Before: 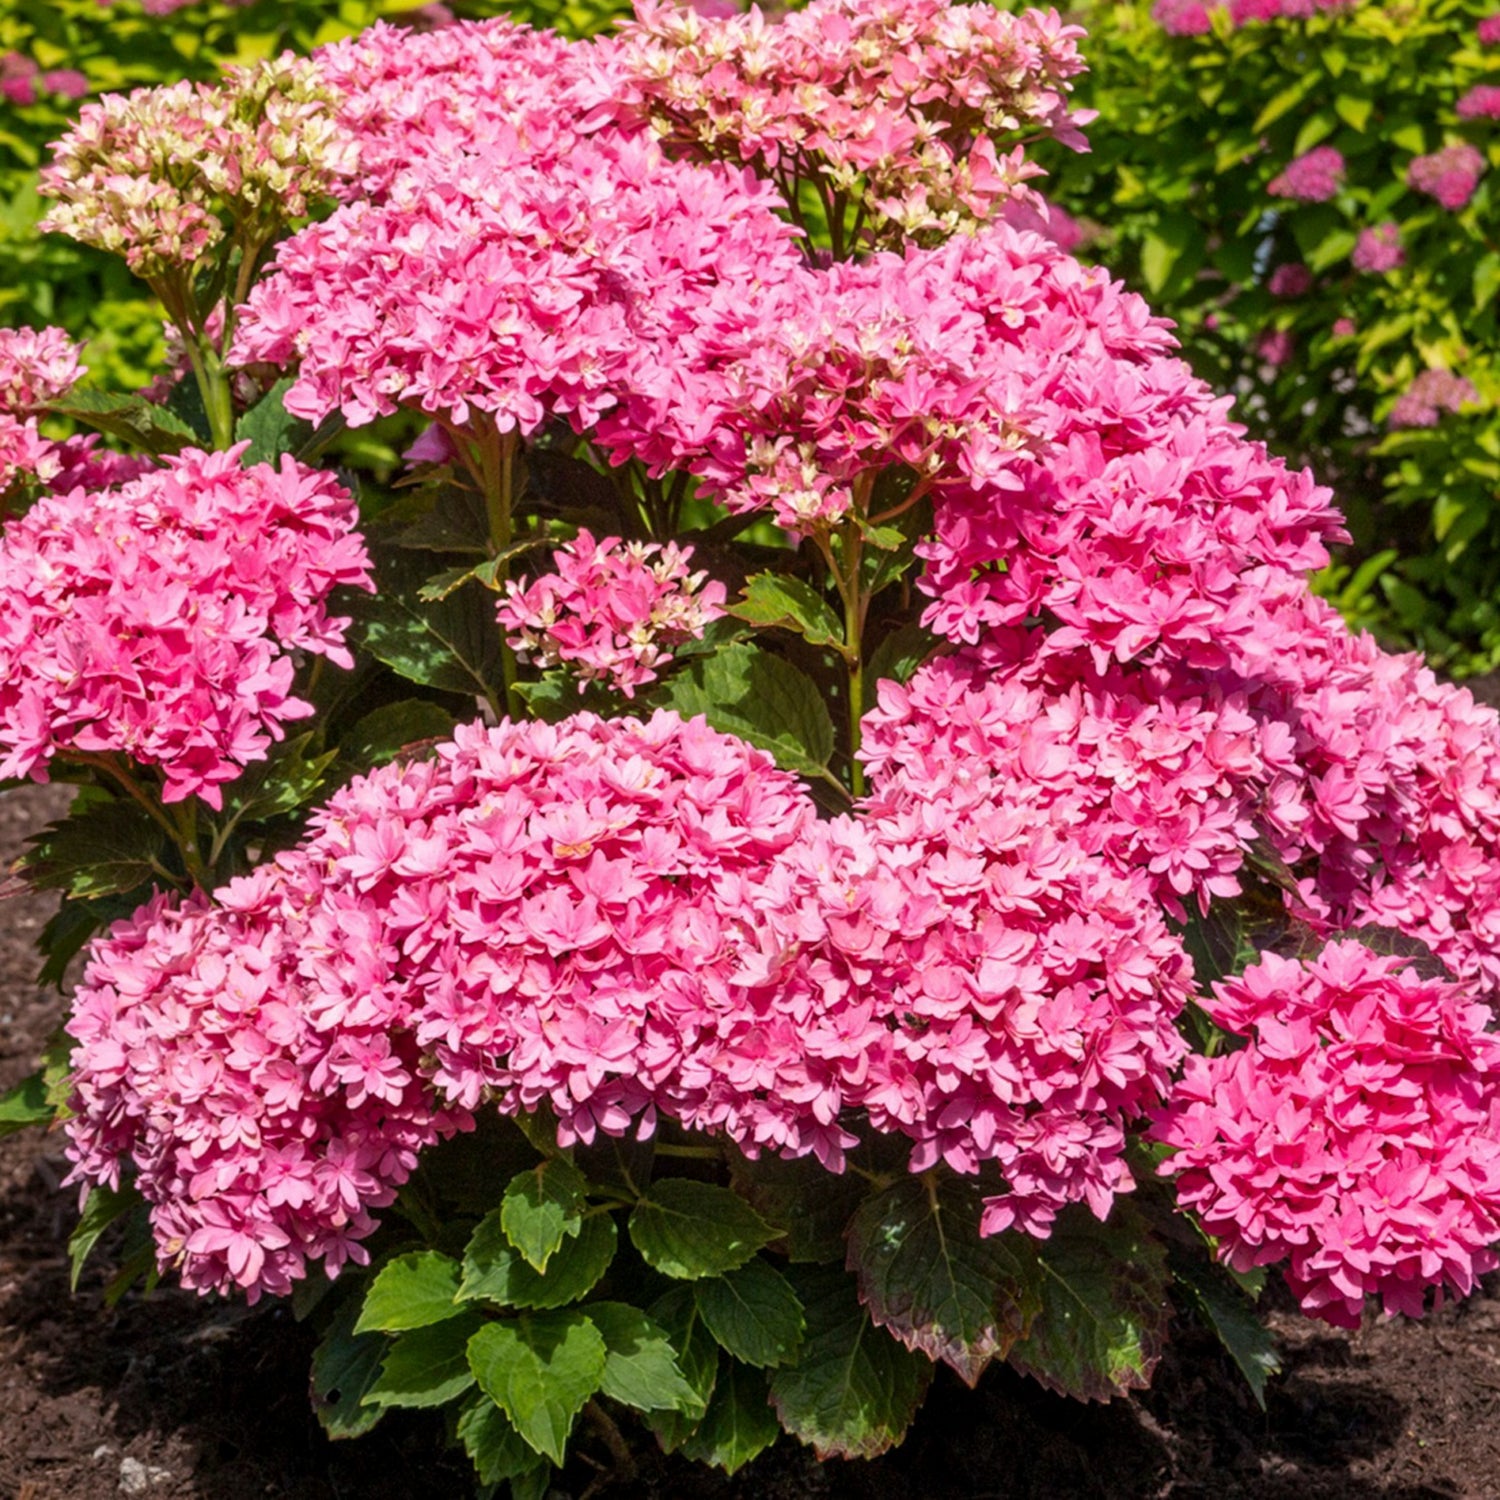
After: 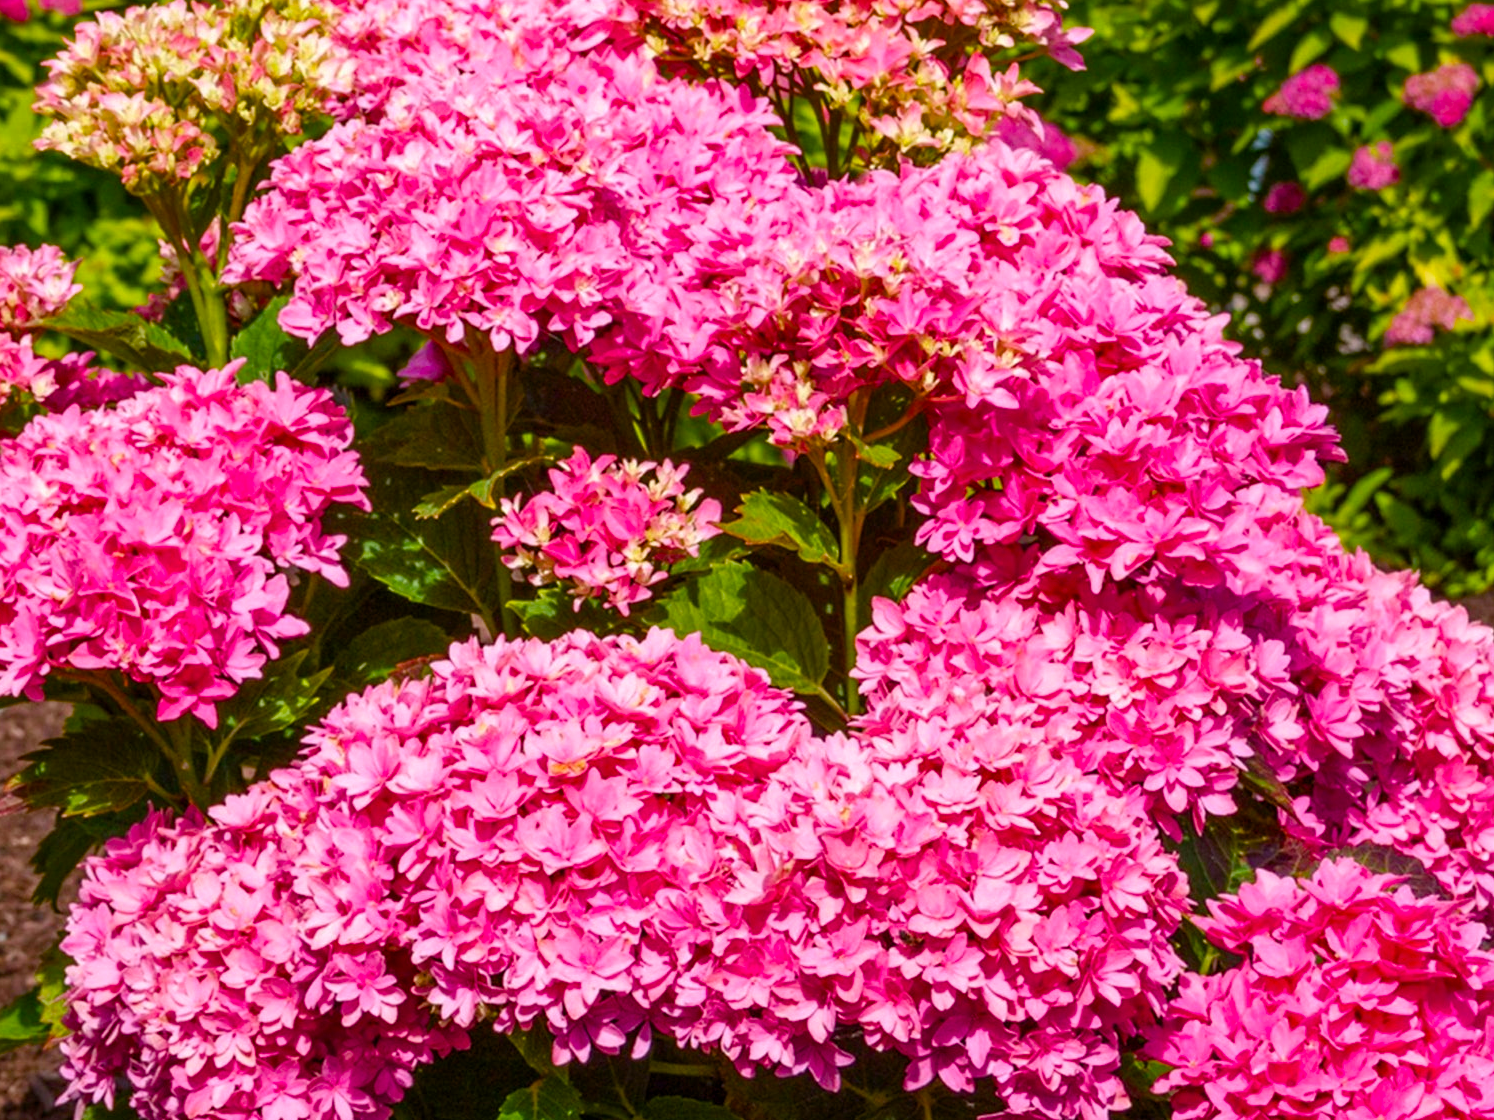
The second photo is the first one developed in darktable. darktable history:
crop: left 0.387%, top 5.469%, bottom 19.809%
color balance rgb: perceptual saturation grading › global saturation 20%, perceptual saturation grading › highlights -25%, perceptual saturation grading › shadows 25%, global vibrance 50%
